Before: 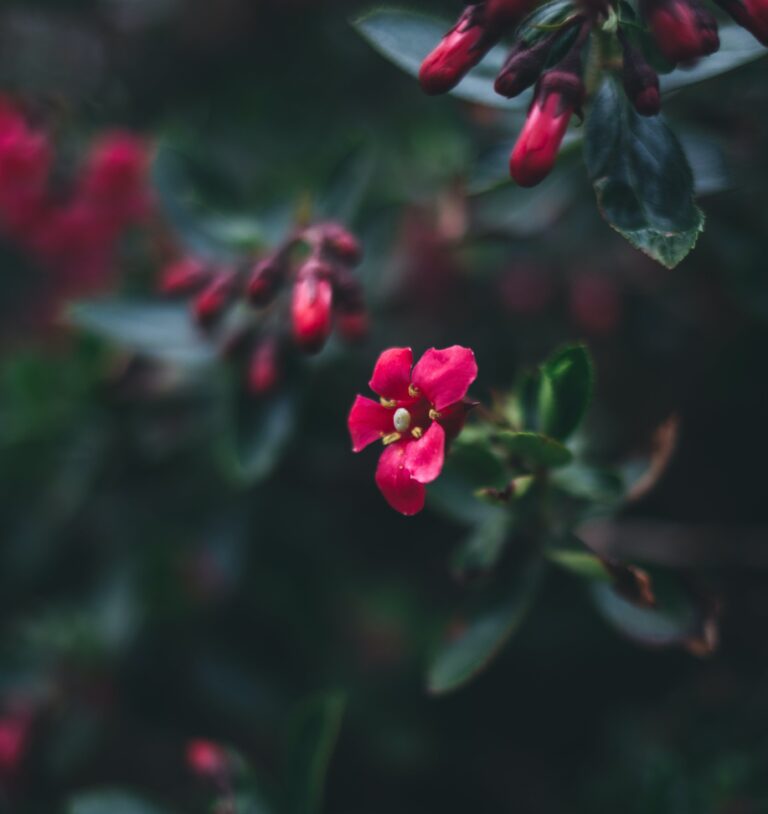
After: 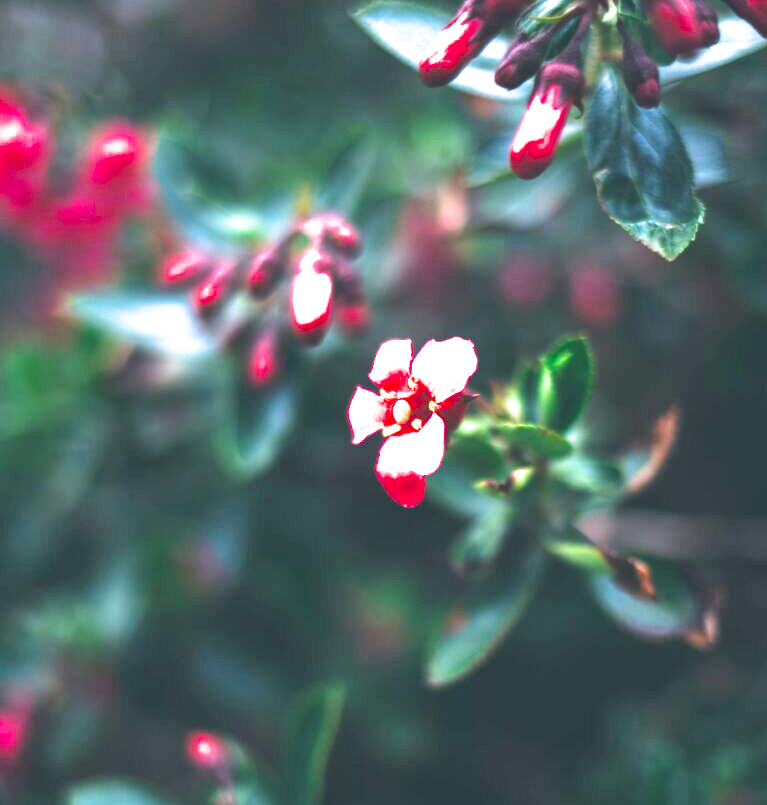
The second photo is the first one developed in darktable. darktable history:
exposure: black level correction 0, exposure 2.327 EV, compensate exposure bias true, compensate highlight preservation false
filmic rgb: black relative exposure -12 EV, white relative exposure 2.8 EV, threshold 3 EV, target black luminance 0%, hardness 8.06, latitude 70.41%, contrast 1.14, highlights saturation mix 10%, shadows ↔ highlights balance -0.388%, color science v4 (2020), iterations of high-quality reconstruction 10, contrast in shadows soft, contrast in highlights soft, enable highlight reconstruction true
crop: top 1.049%, right 0.001%
